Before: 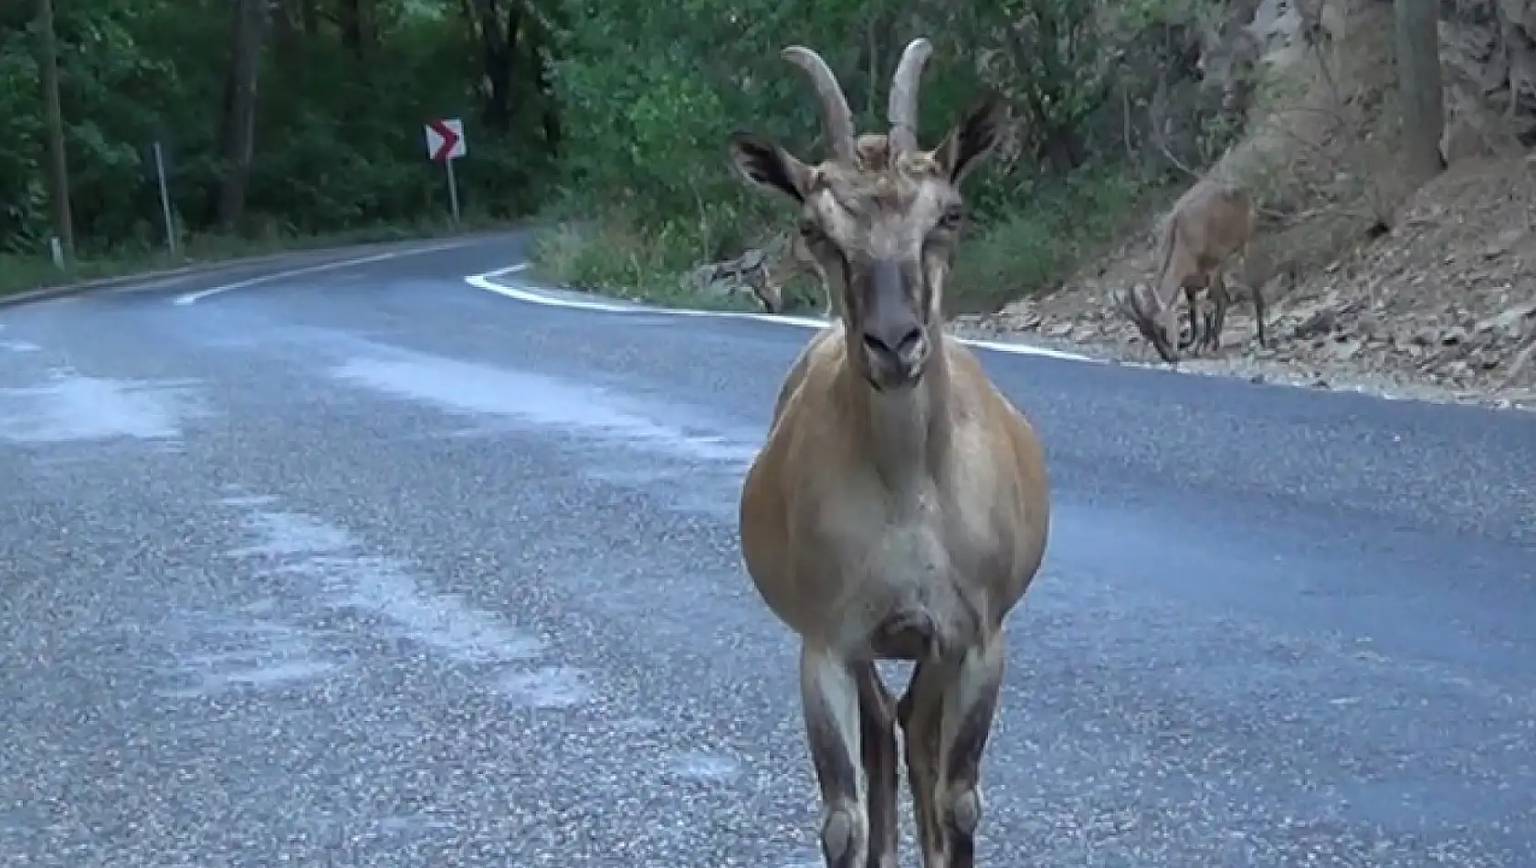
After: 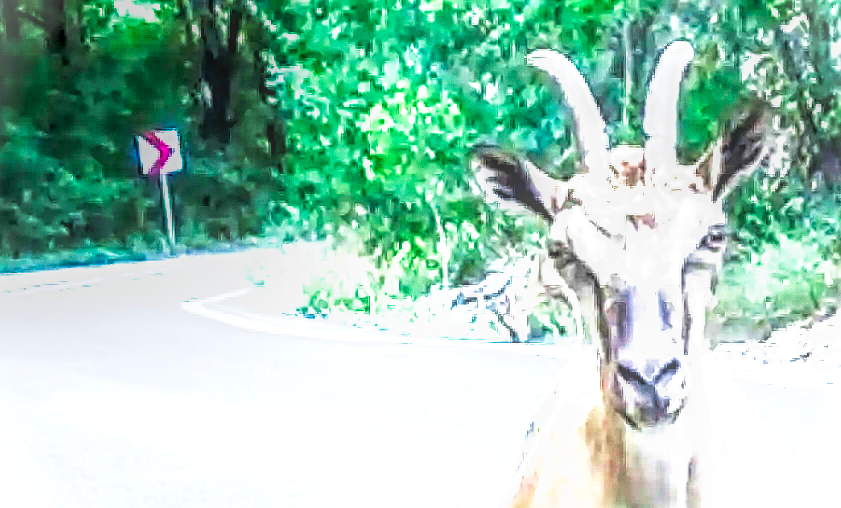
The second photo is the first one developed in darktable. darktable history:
local contrast: highlights 20%, shadows 30%, detail 200%, midtone range 0.2
exposure: black level correction 0, exposure 2 EV, compensate highlight preservation false
crop: left 19.556%, right 30.401%, bottom 46.458%
vignetting: fall-off start 100%, brightness 0.3, saturation 0
tone curve: curves: ch0 [(0, 0) (0.003, 0) (0.011, 0) (0.025, 0) (0.044, 0.001) (0.069, 0.003) (0.1, 0.003) (0.136, 0.006) (0.177, 0.014) (0.224, 0.056) (0.277, 0.128) (0.335, 0.218) (0.399, 0.346) (0.468, 0.512) (0.543, 0.713) (0.623, 0.898) (0.709, 0.987) (0.801, 0.99) (0.898, 0.99) (1, 1)], preserve colors none
sharpen: on, module defaults
